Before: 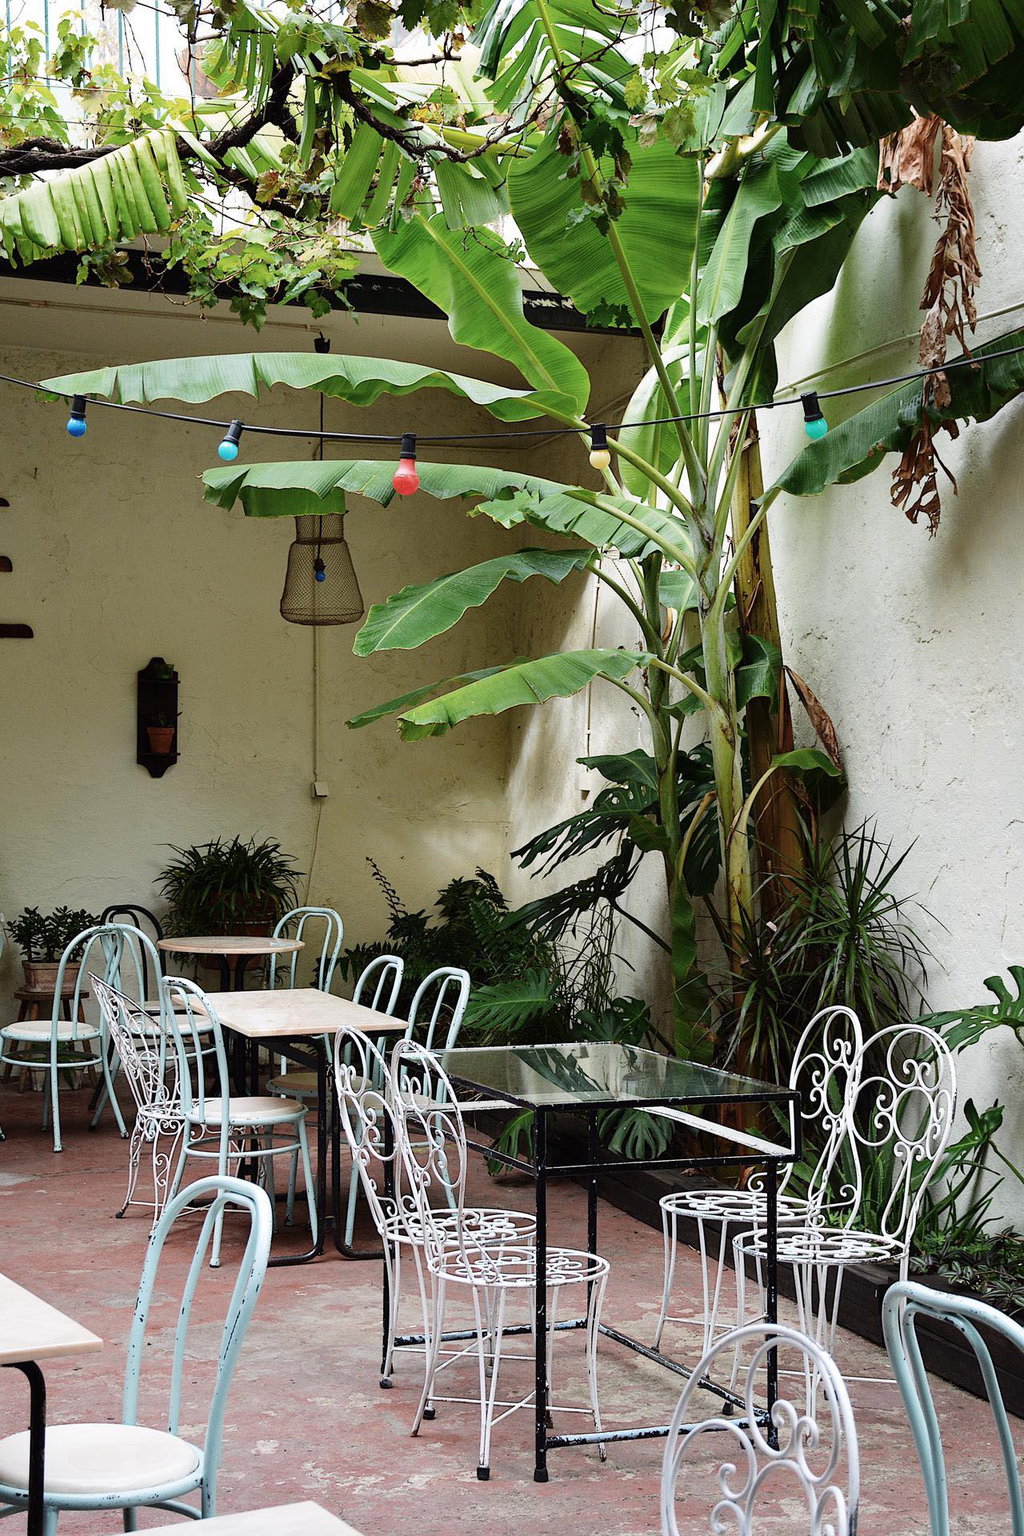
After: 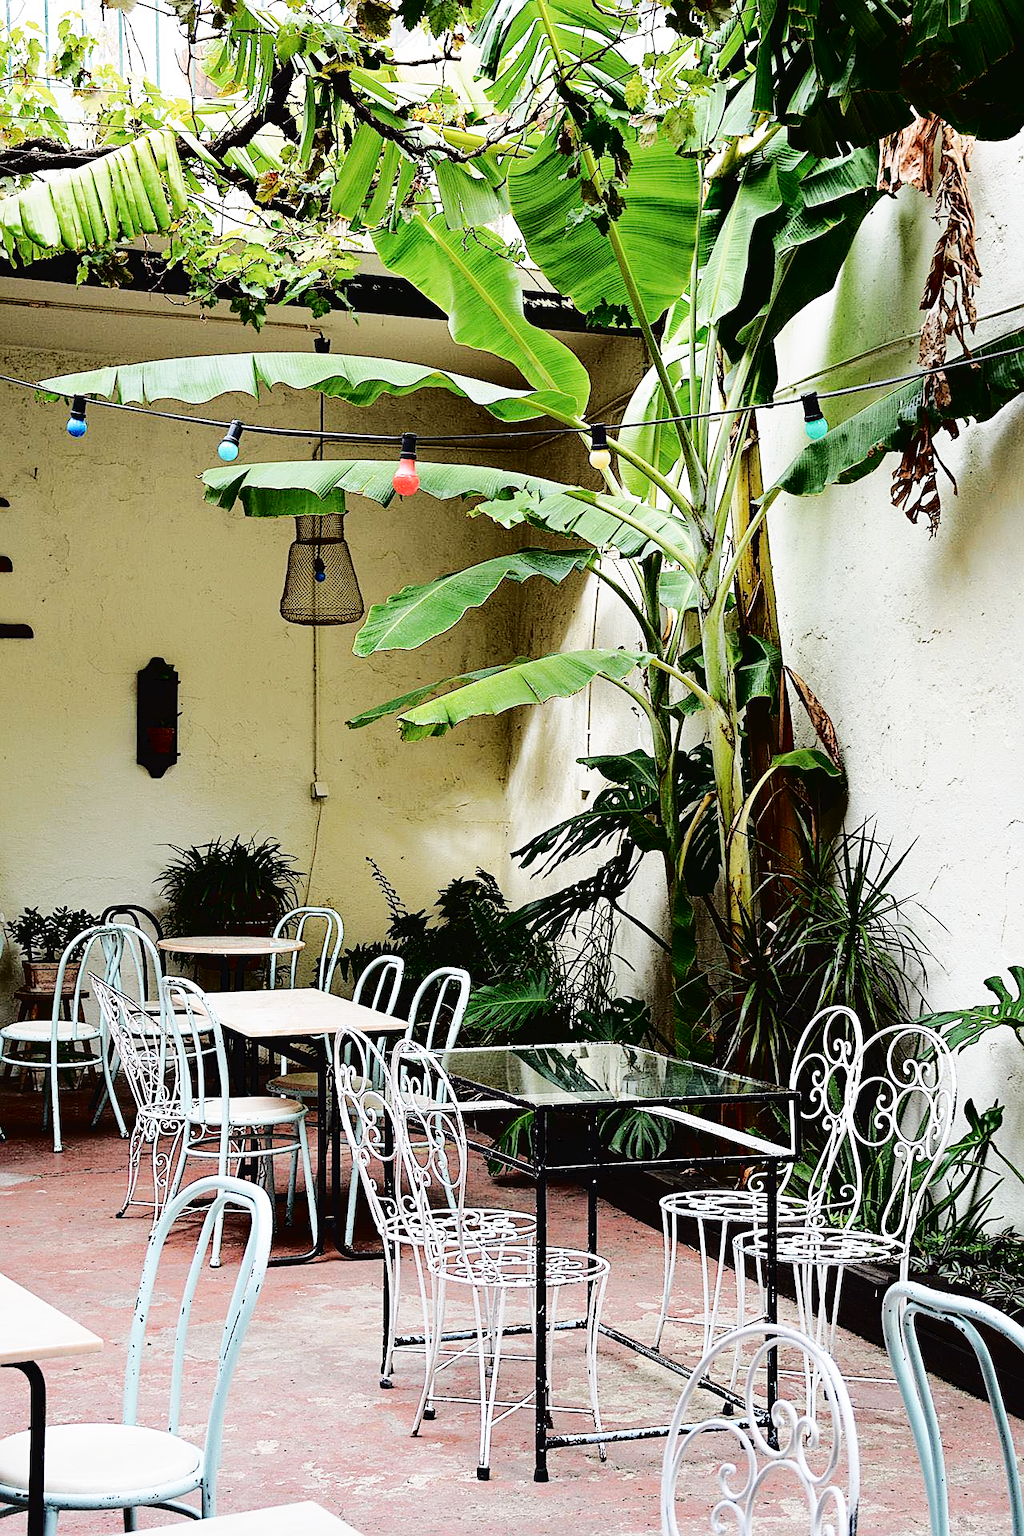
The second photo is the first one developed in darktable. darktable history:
sharpen: amount 0.49
base curve: curves: ch0 [(0, 0) (0.032, 0.025) (0.121, 0.166) (0.206, 0.329) (0.605, 0.79) (1, 1)], preserve colors none
tone curve: curves: ch0 [(0, 0) (0.003, 0.026) (0.011, 0.025) (0.025, 0.022) (0.044, 0.022) (0.069, 0.028) (0.1, 0.041) (0.136, 0.062) (0.177, 0.103) (0.224, 0.167) (0.277, 0.242) (0.335, 0.343) (0.399, 0.452) (0.468, 0.539) (0.543, 0.614) (0.623, 0.683) (0.709, 0.749) (0.801, 0.827) (0.898, 0.918) (1, 1)], color space Lab, independent channels, preserve colors none
